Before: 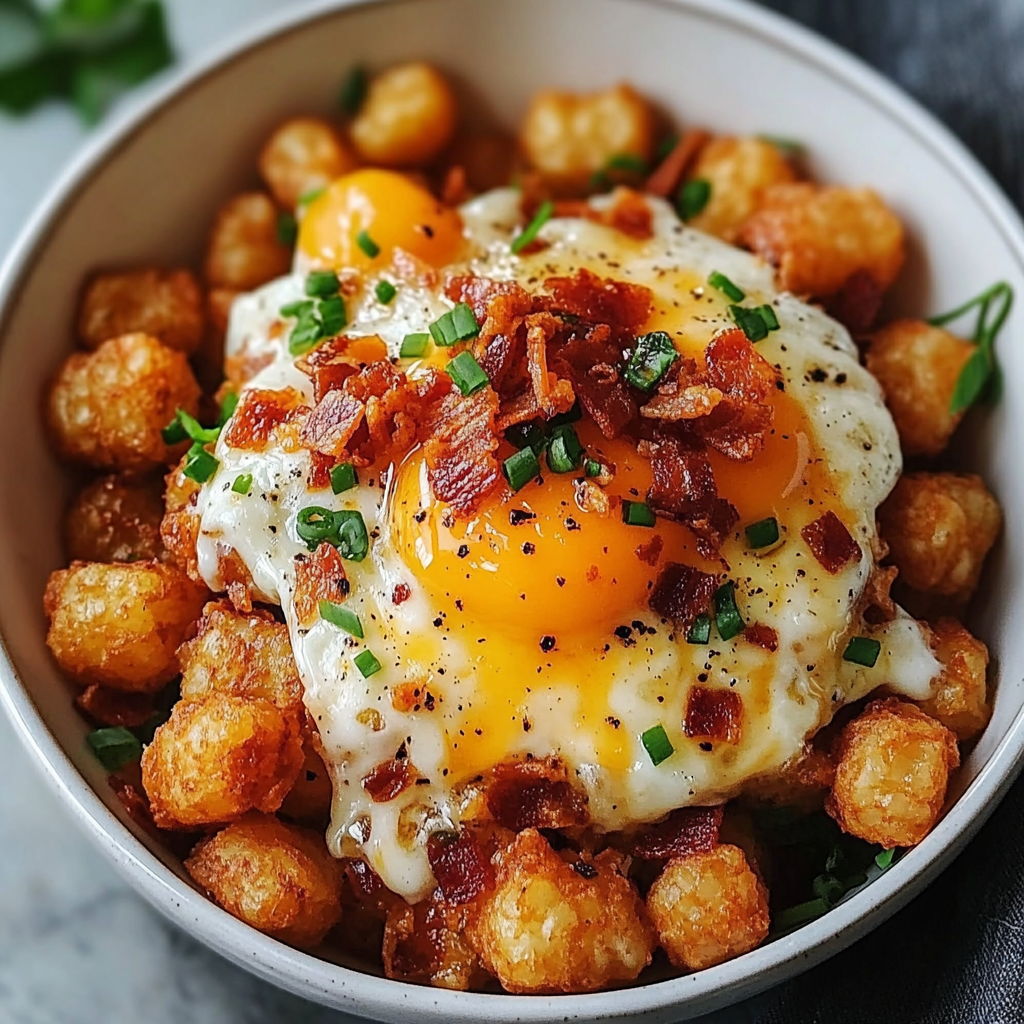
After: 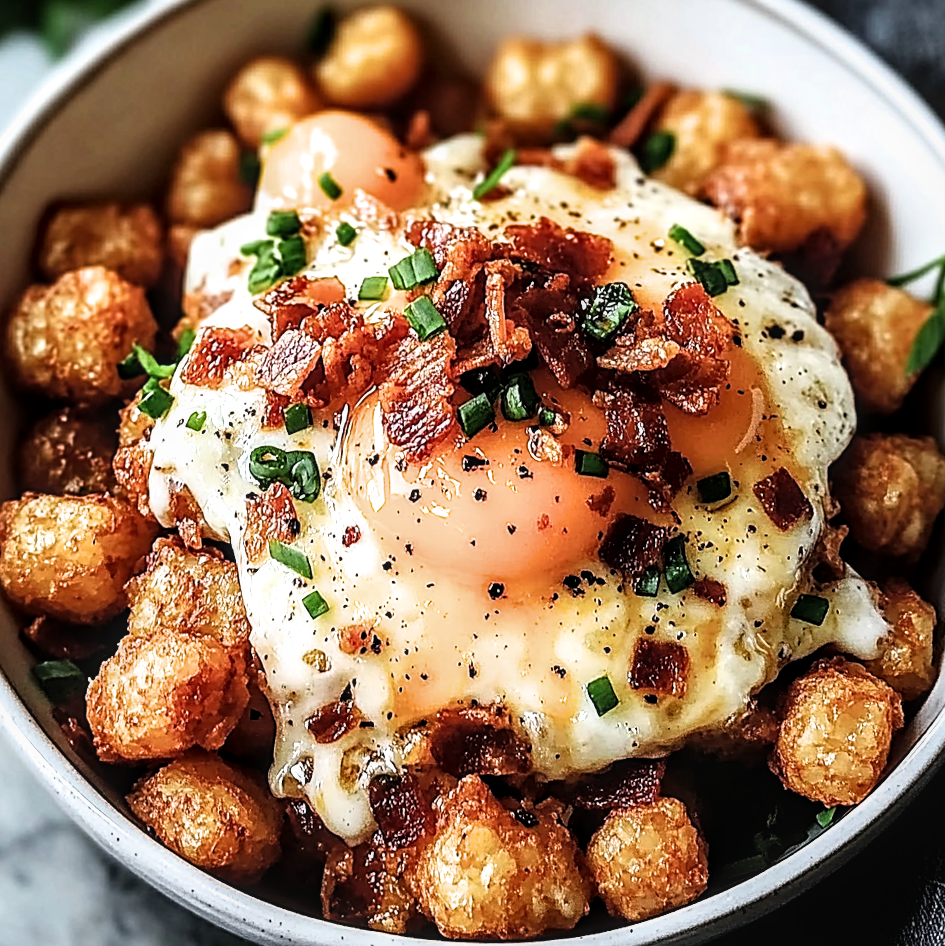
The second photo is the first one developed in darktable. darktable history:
filmic rgb: black relative exposure -8.03 EV, white relative exposure 2.33 EV, hardness 6.59
sharpen: on, module defaults
crop and rotate: angle -1.94°, left 3.136%, top 3.812%, right 1.407%, bottom 0.723%
contrast brightness saturation: saturation -0.059
tone equalizer: -8 EV -0.445 EV, -7 EV -0.364 EV, -6 EV -0.335 EV, -5 EV -0.189 EV, -3 EV 0.225 EV, -2 EV 0.358 EV, -1 EV 0.413 EV, +0 EV 0.414 EV, edges refinement/feathering 500, mask exposure compensation -1.57 EV, preserve details no
local contrast: detail 130%
